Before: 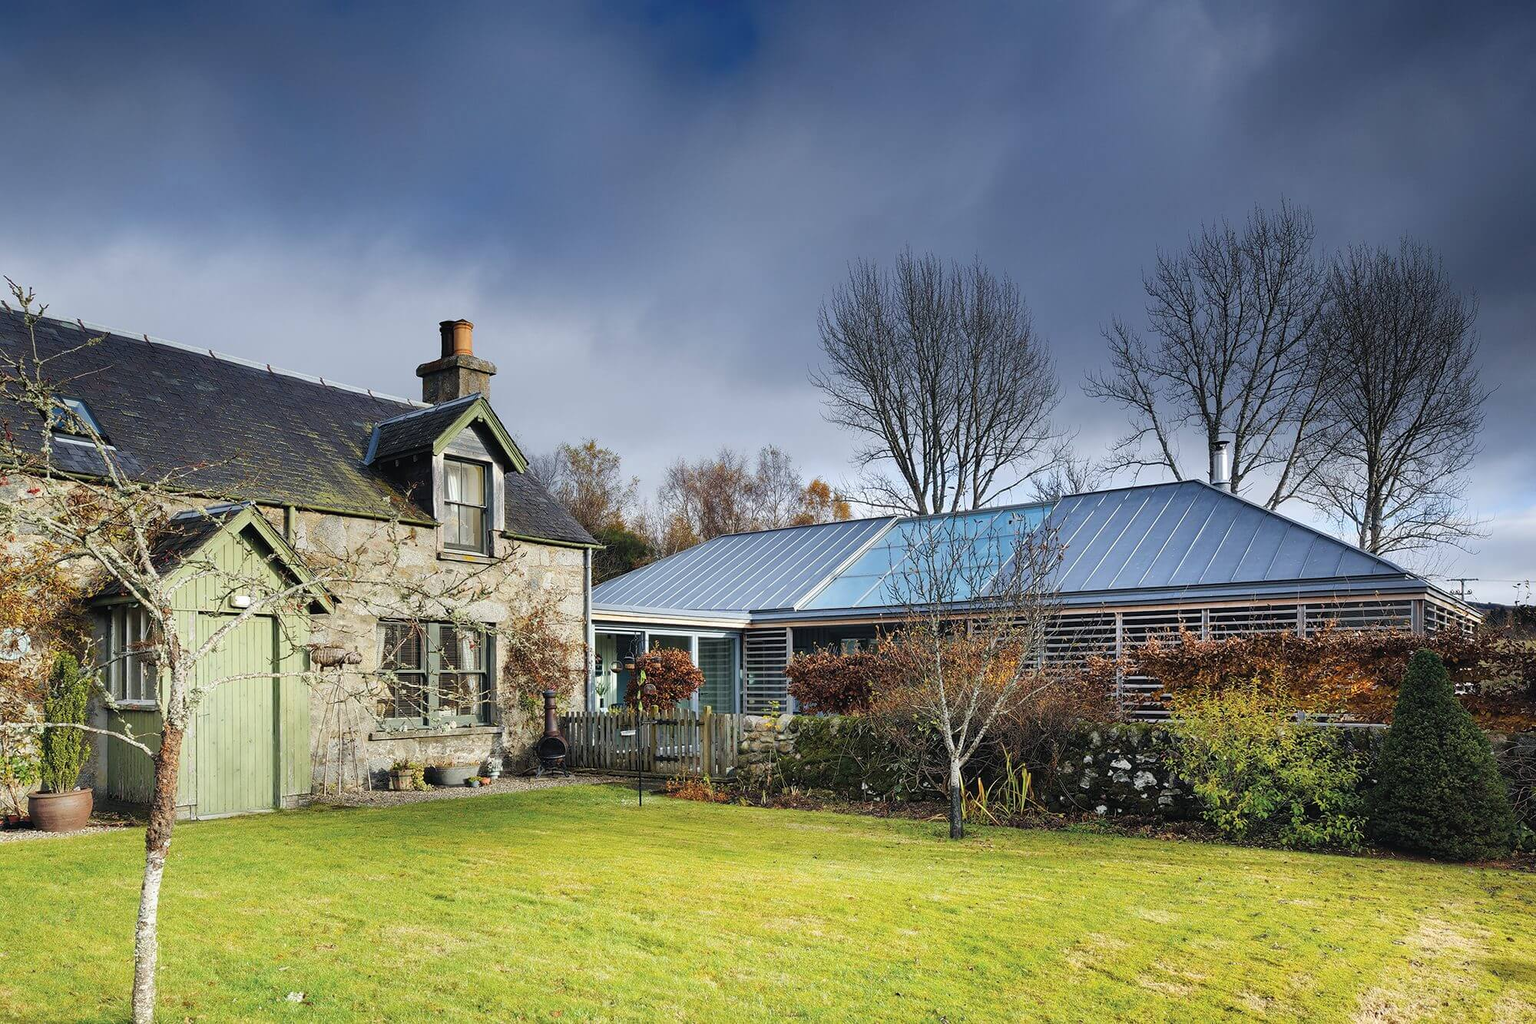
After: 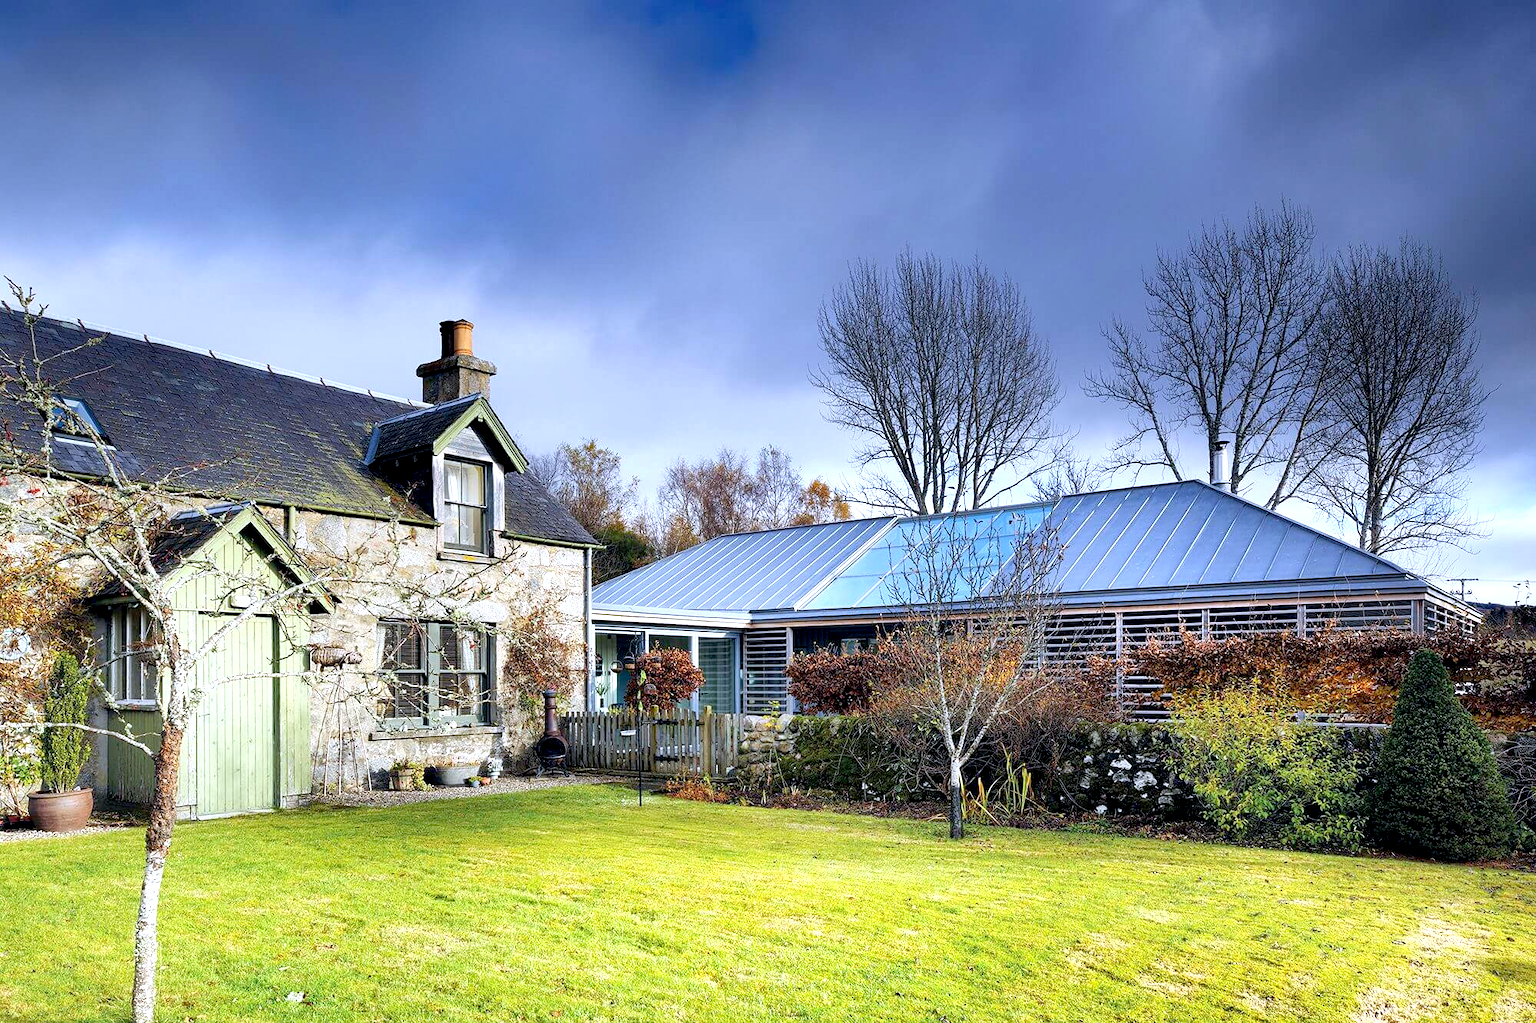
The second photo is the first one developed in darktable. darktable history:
exposure: black level correction 0.012, exposure 0.7 EV, compensate exposure bias true, compensate highlight preservation false
white balance: red 0.967, blue 1.119, emerald 0.756
shadows and highlights: shadows 49, highlights -41, soften with gaussian
contrast equalizer: y [[0.5, 0.488, 0.462, 0.461, 0.491, 0.5], [0.5 ×6], [0.5 ×6], [0 ×6], [0 ×6]]
